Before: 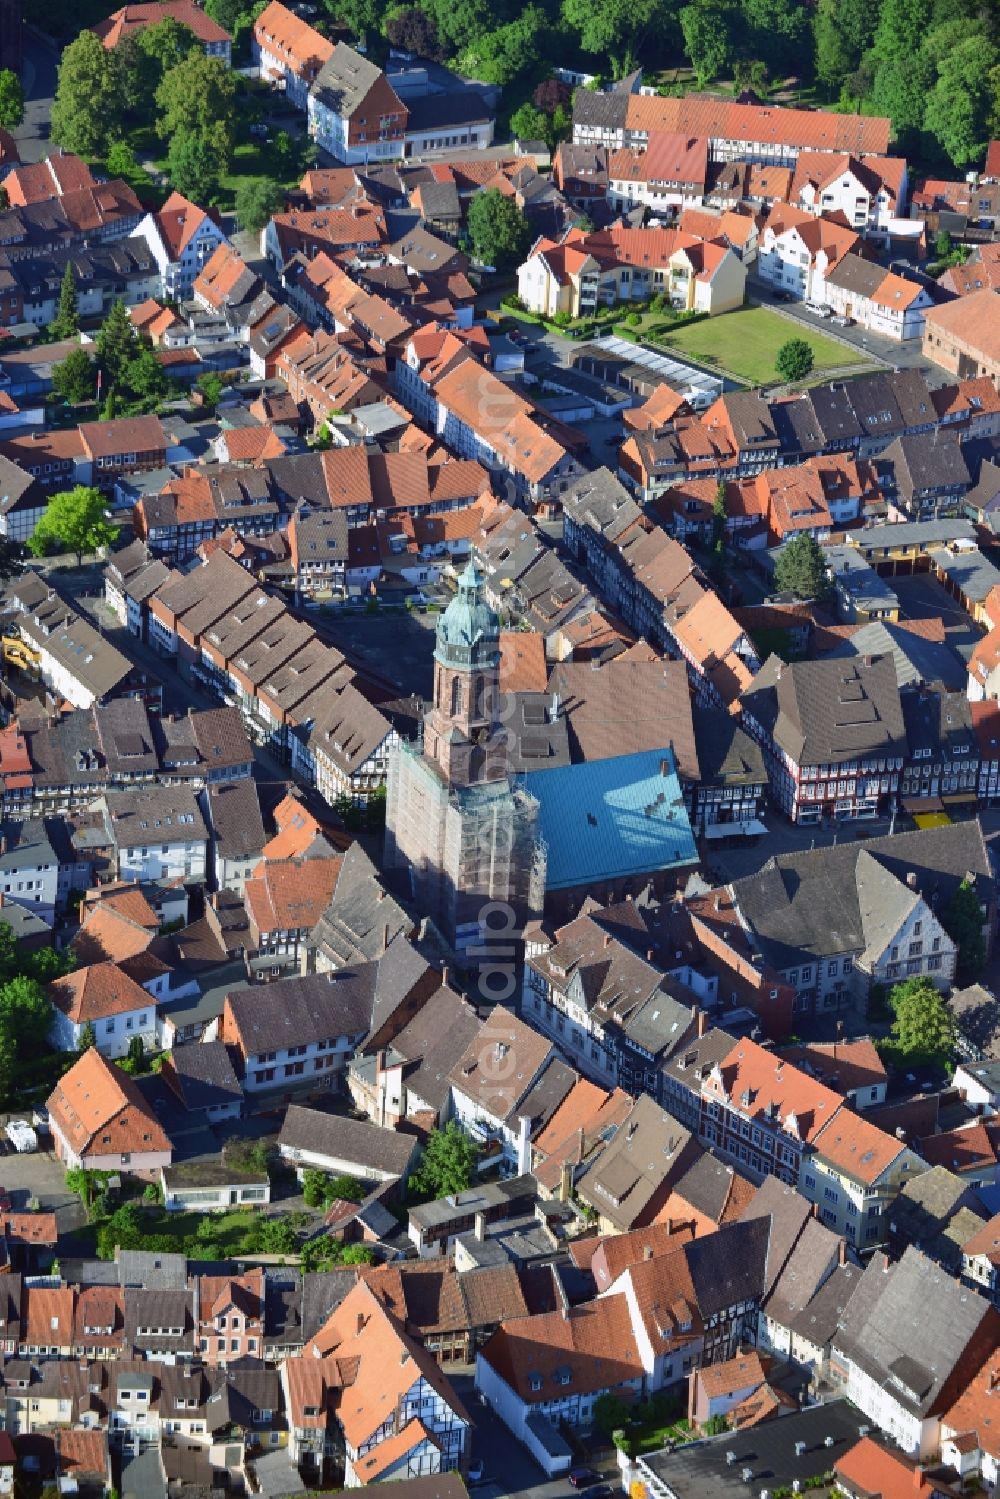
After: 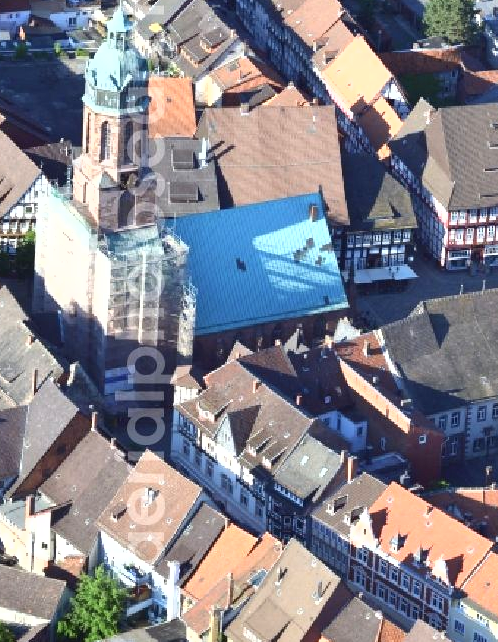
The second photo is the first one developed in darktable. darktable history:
shadows and highlights: radius 45.89, white point adjustment 6.49, compress 79.68%, highlights color adjustment 73.33%, soften with gaussian
crop: left 35.137%, top 37.039%, right 14.975%, bottom 20.101%
exposure: black level correction 0, exposure 0.7 EV, compensate exposure bias true, compensate highlight preservation false
